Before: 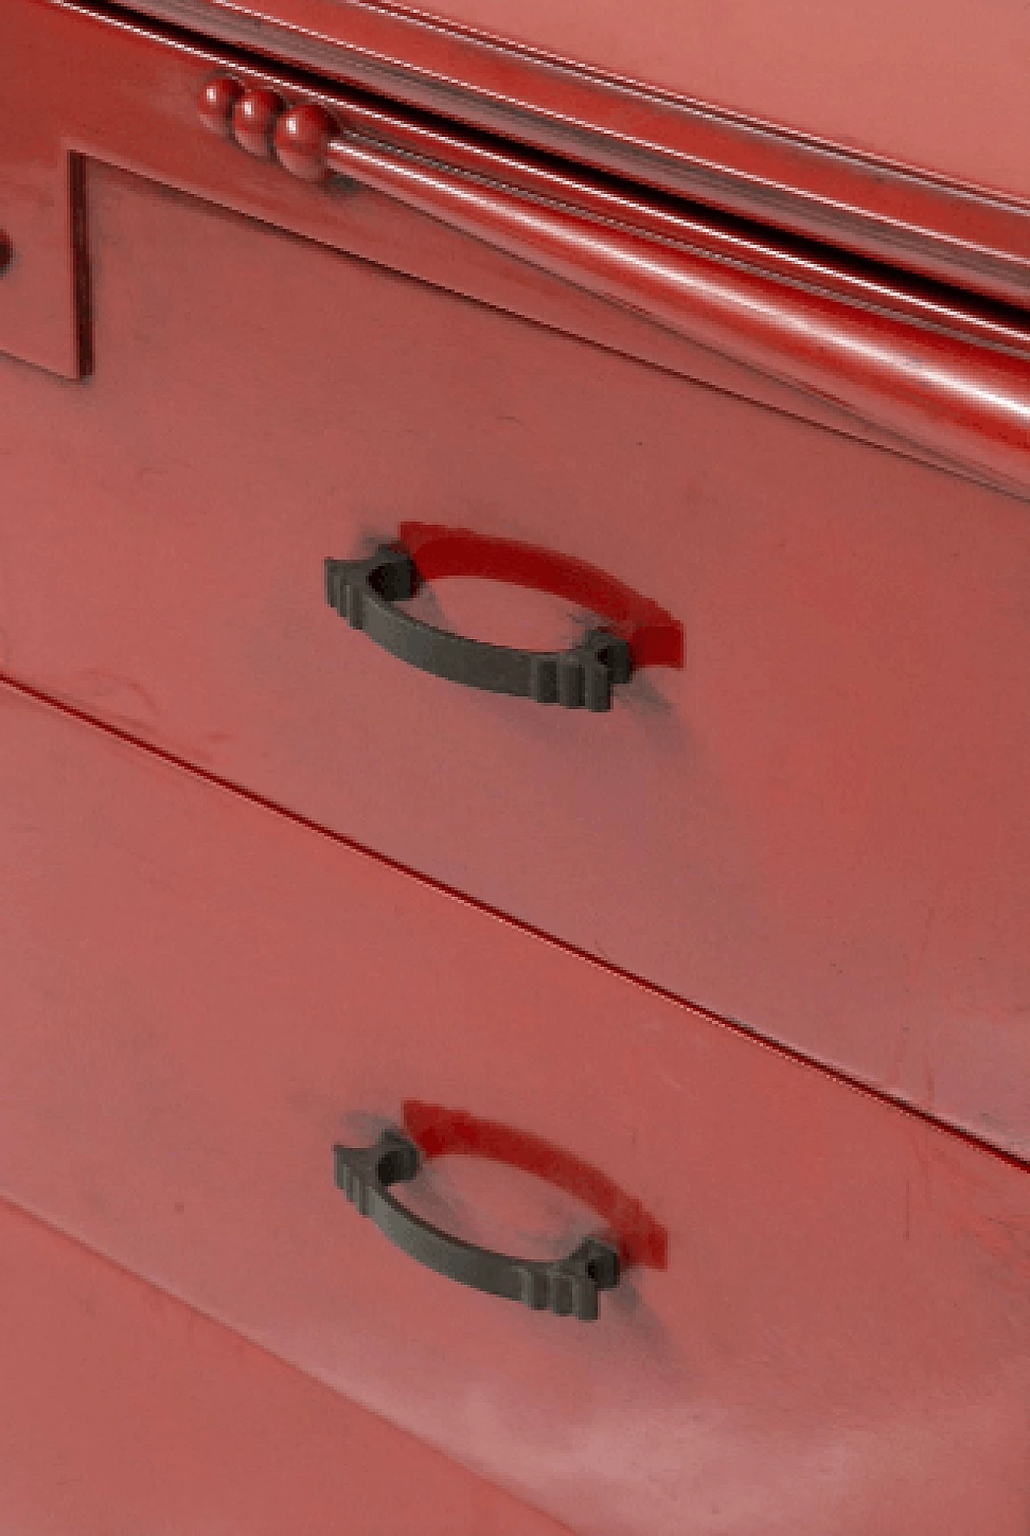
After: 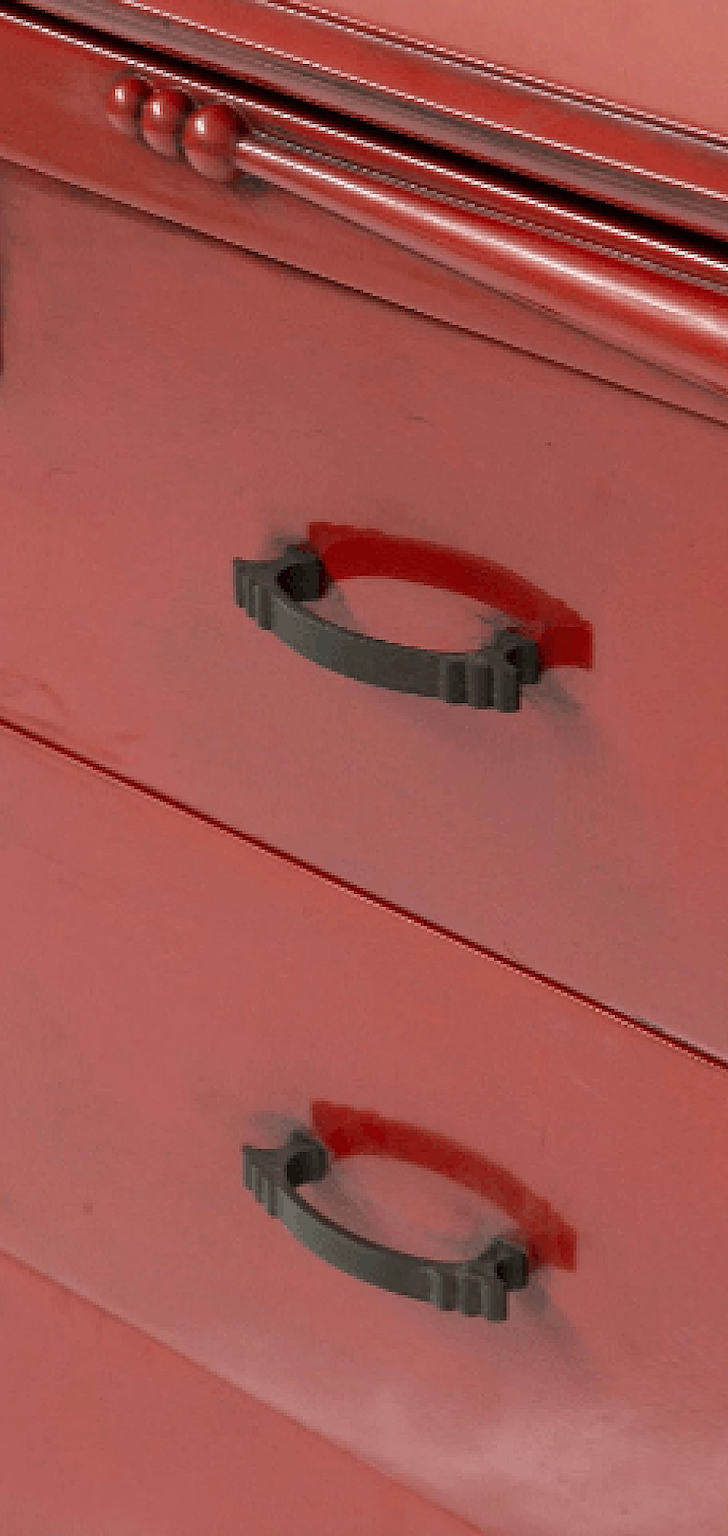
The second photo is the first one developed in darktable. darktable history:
crop and rotate: left 8.971%, right 20.387%
